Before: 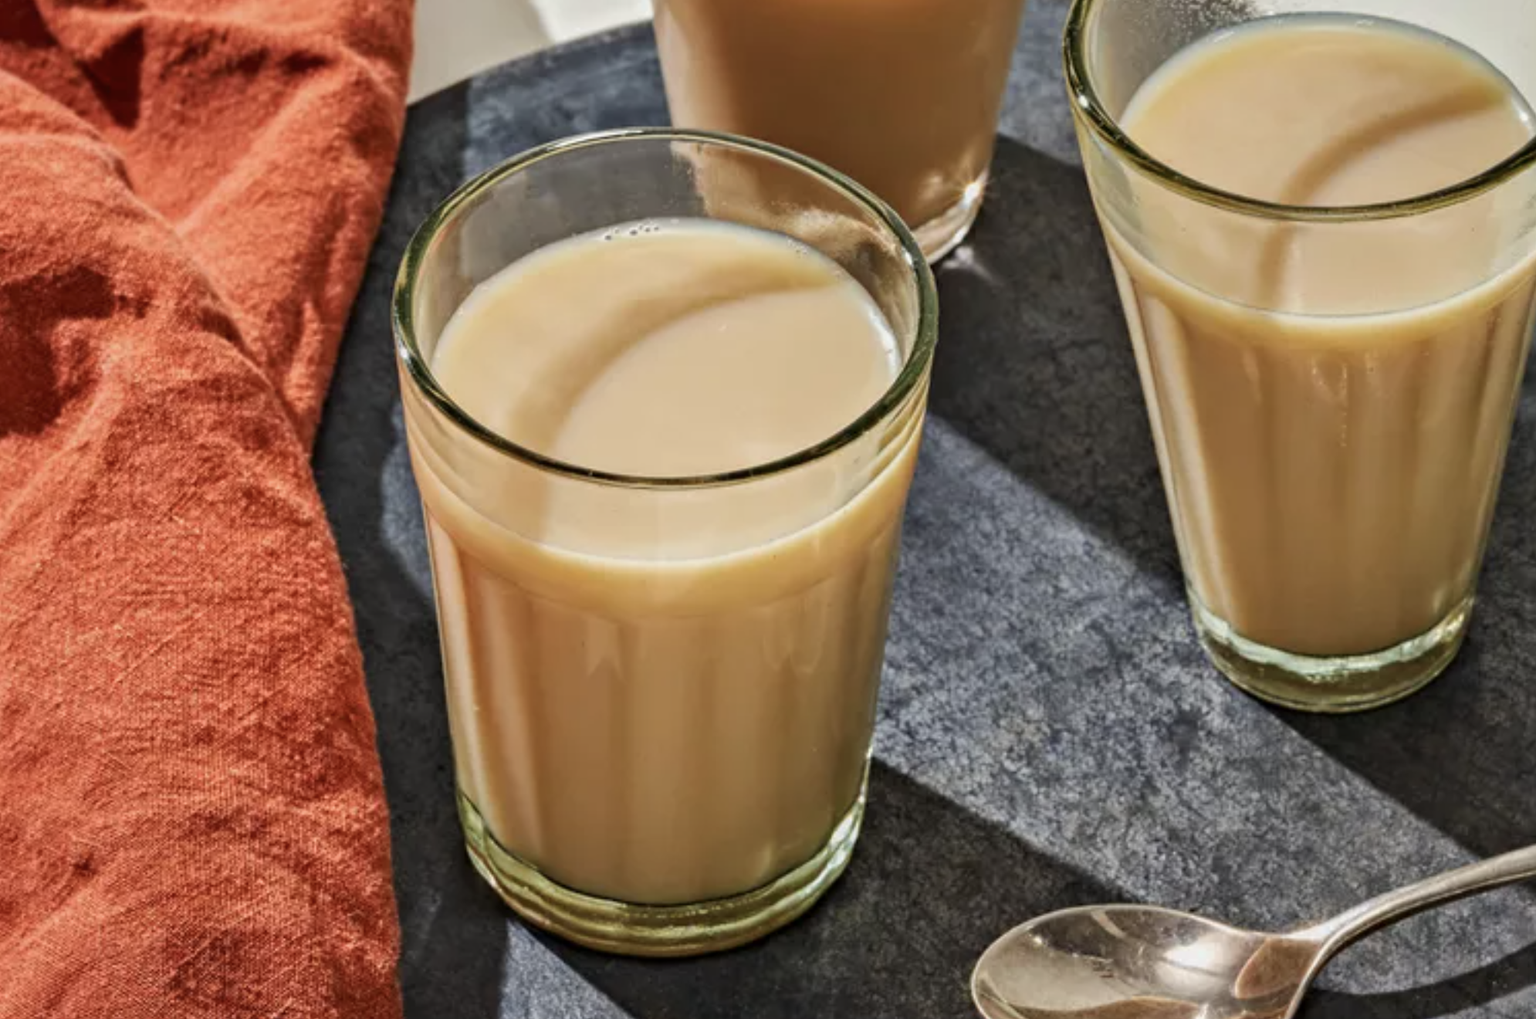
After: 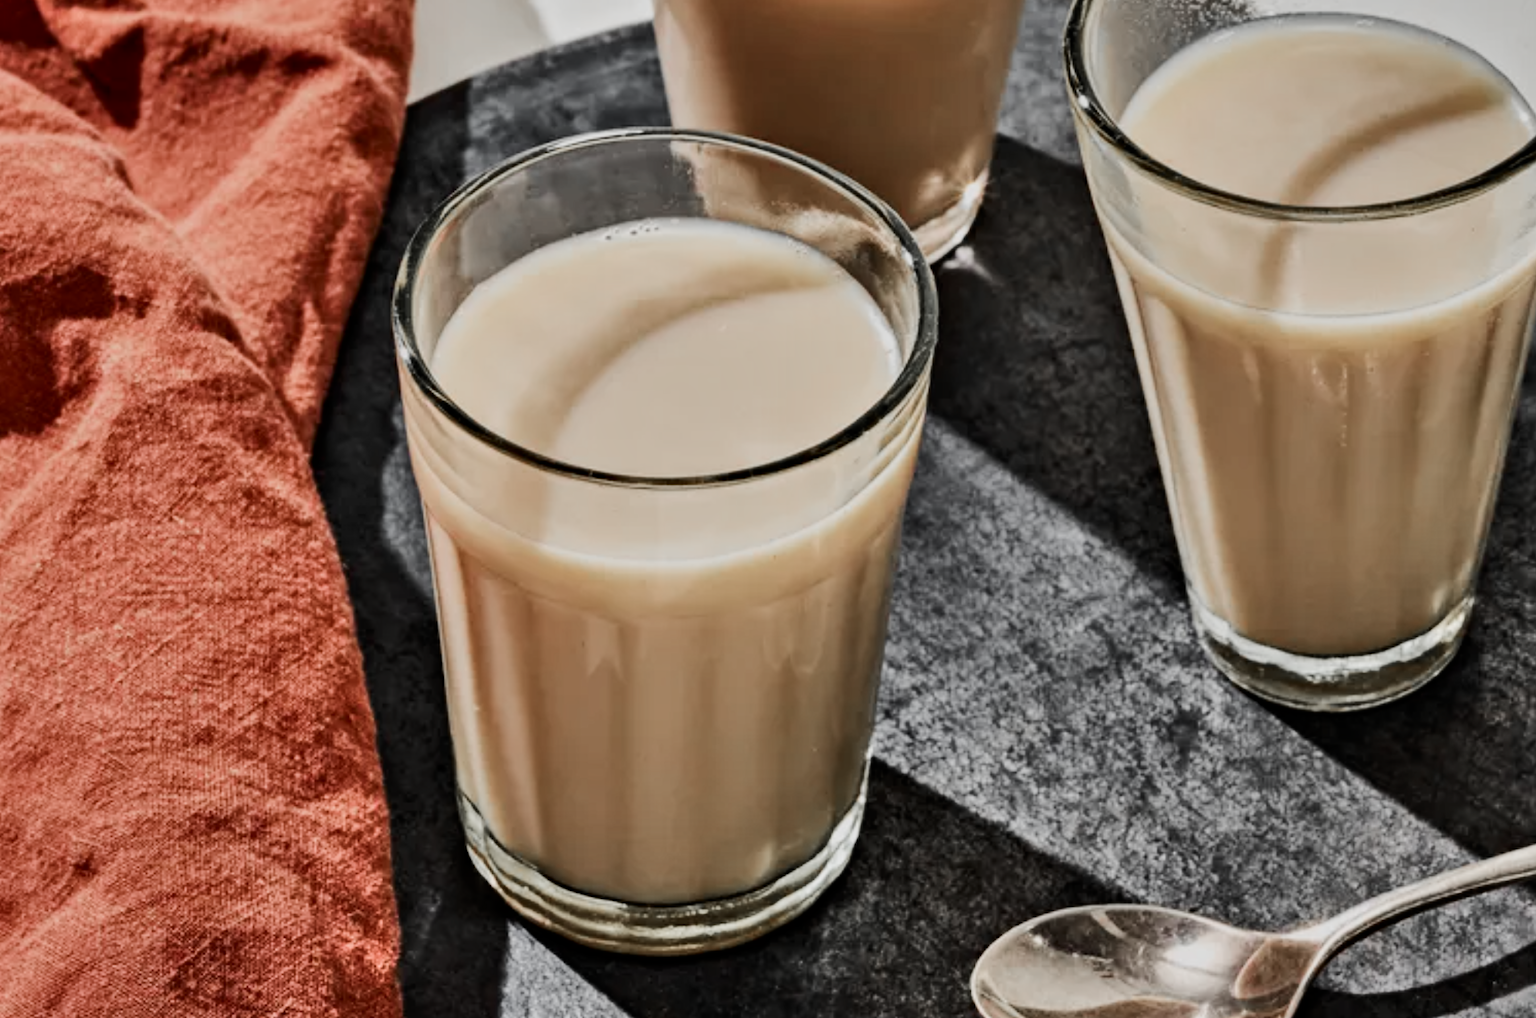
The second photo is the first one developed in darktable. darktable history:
filmic rgb: black relative exposure -6.98 EV, white relative exposure 5.63 EV, hardness 2.86
contrast brightness saturation: contrast 0.25, saturation -0.31
shadows and highlights: shadows 60, soften with gaussian
color zones: curves: ch1 [(0, 0.638) (0.193, 0.442) (0.286, 0.15) (0.429, 0.14) (0.571, 0.142) (0.714, 0.154) (0.857, 0.175) (1, 0.638)]
